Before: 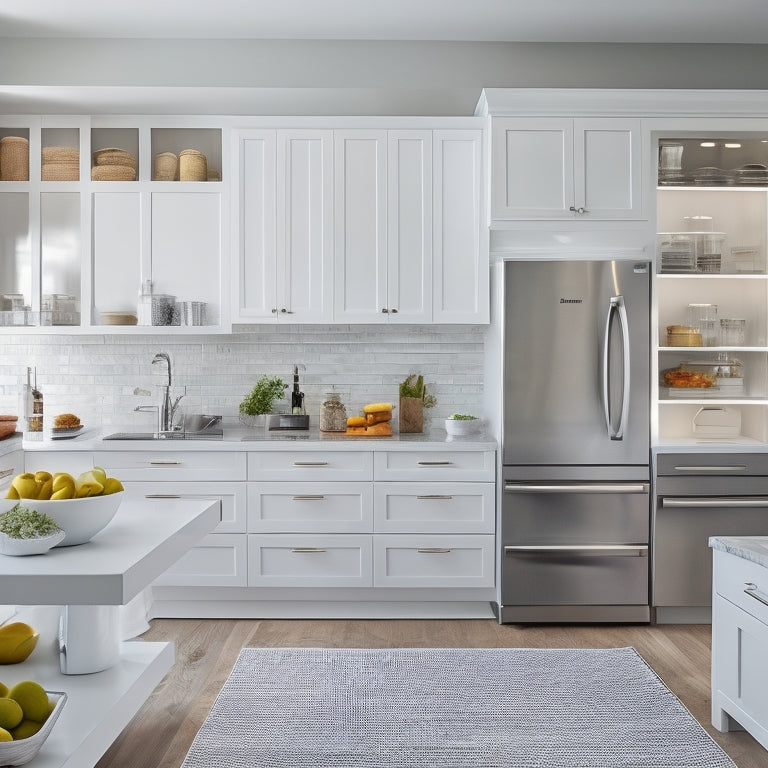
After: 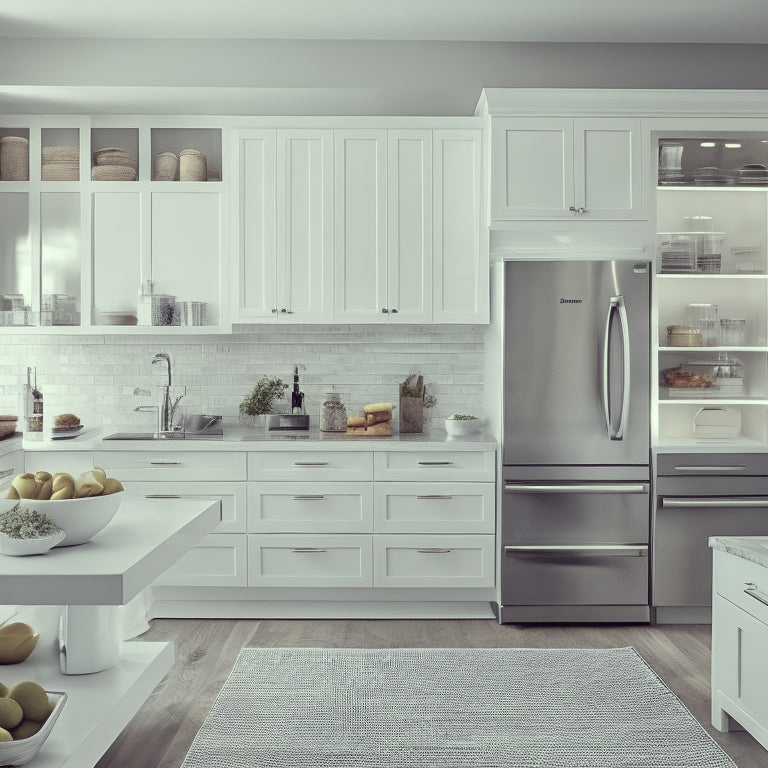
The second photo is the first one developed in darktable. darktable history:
color correction: highlights a* -20.84, highlights b* 20.39, shadows a* 19.56, shadows b* -20.01, saturation 0.389
contrast brightness saturation: saturation -0.092
